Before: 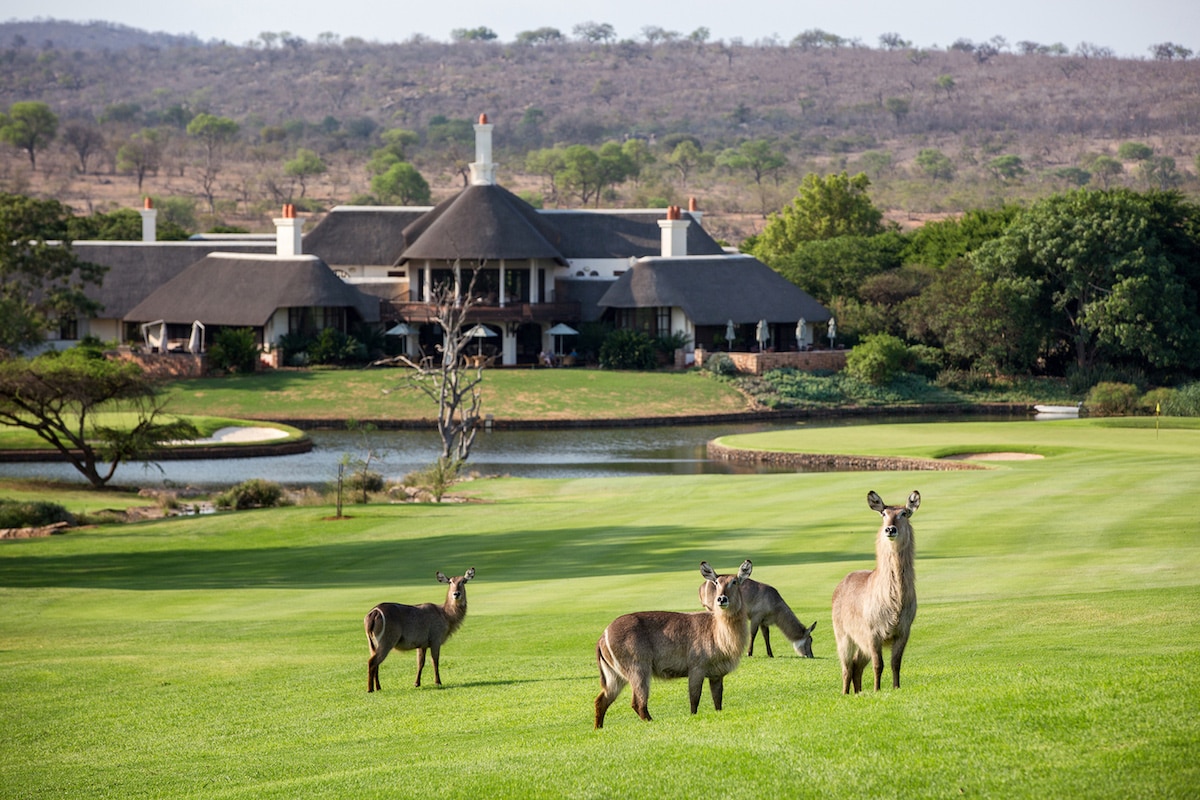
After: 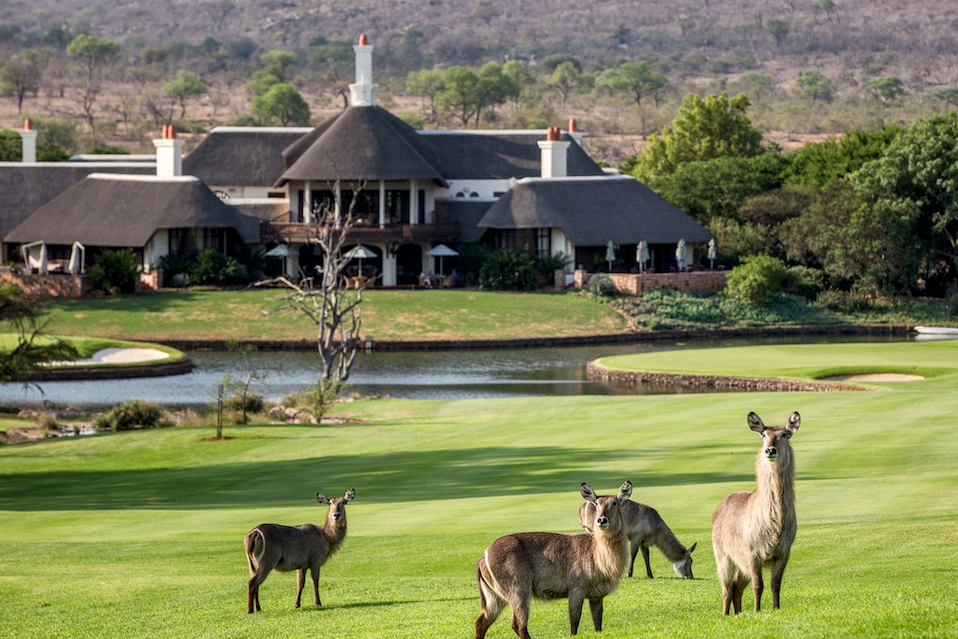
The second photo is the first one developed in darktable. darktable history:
local contrast: on, module defaults
crop and rotate: left 10.071%, top 10.071%, right 10.02%, bottom 10.02%
